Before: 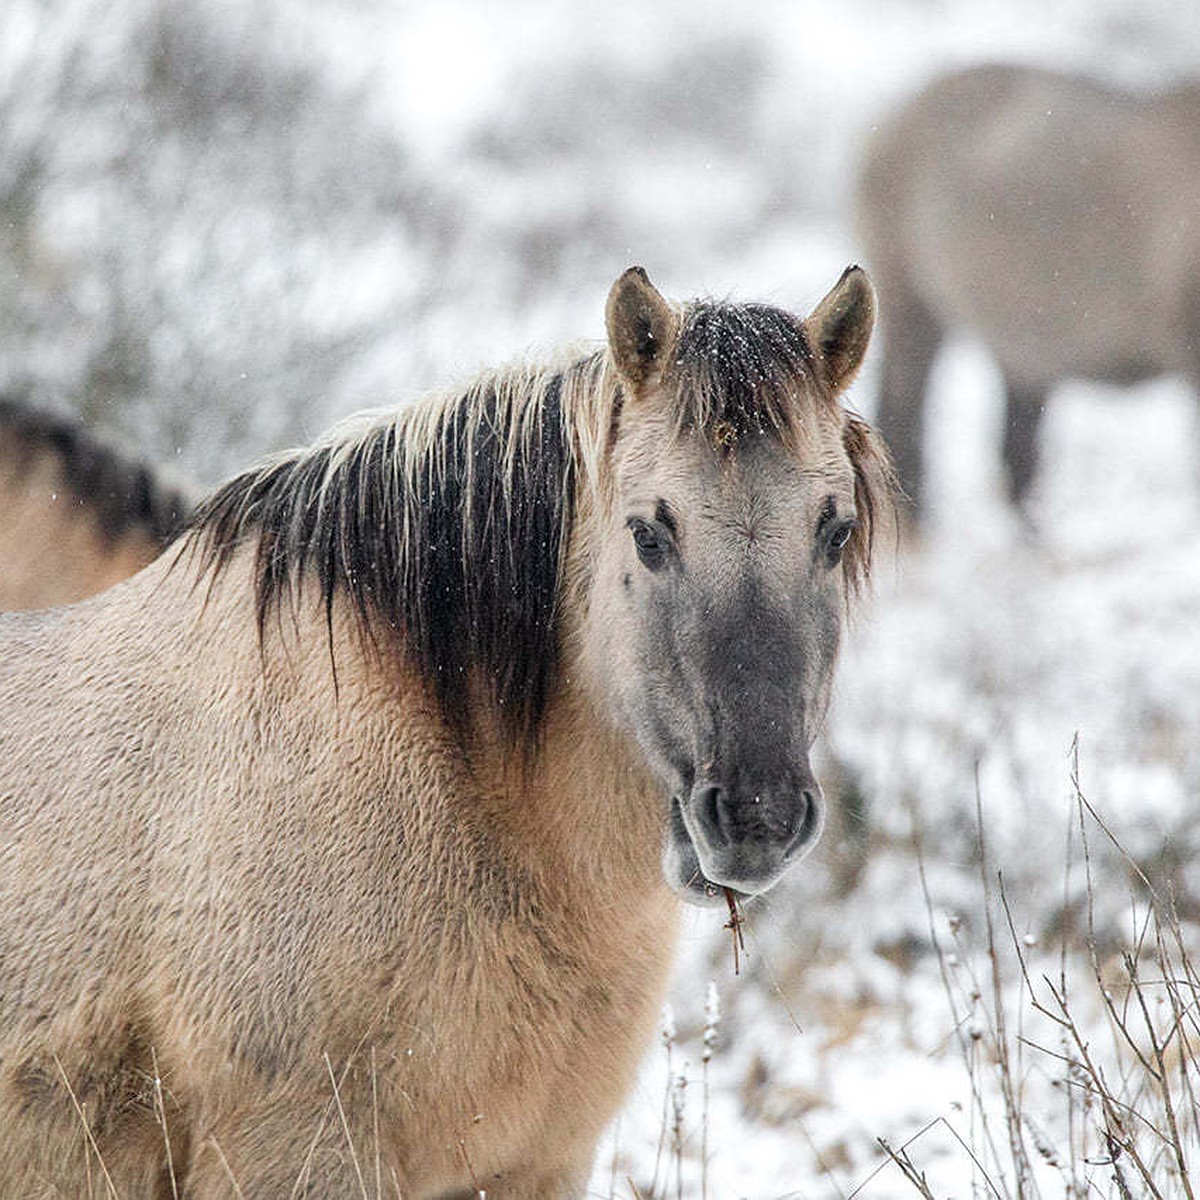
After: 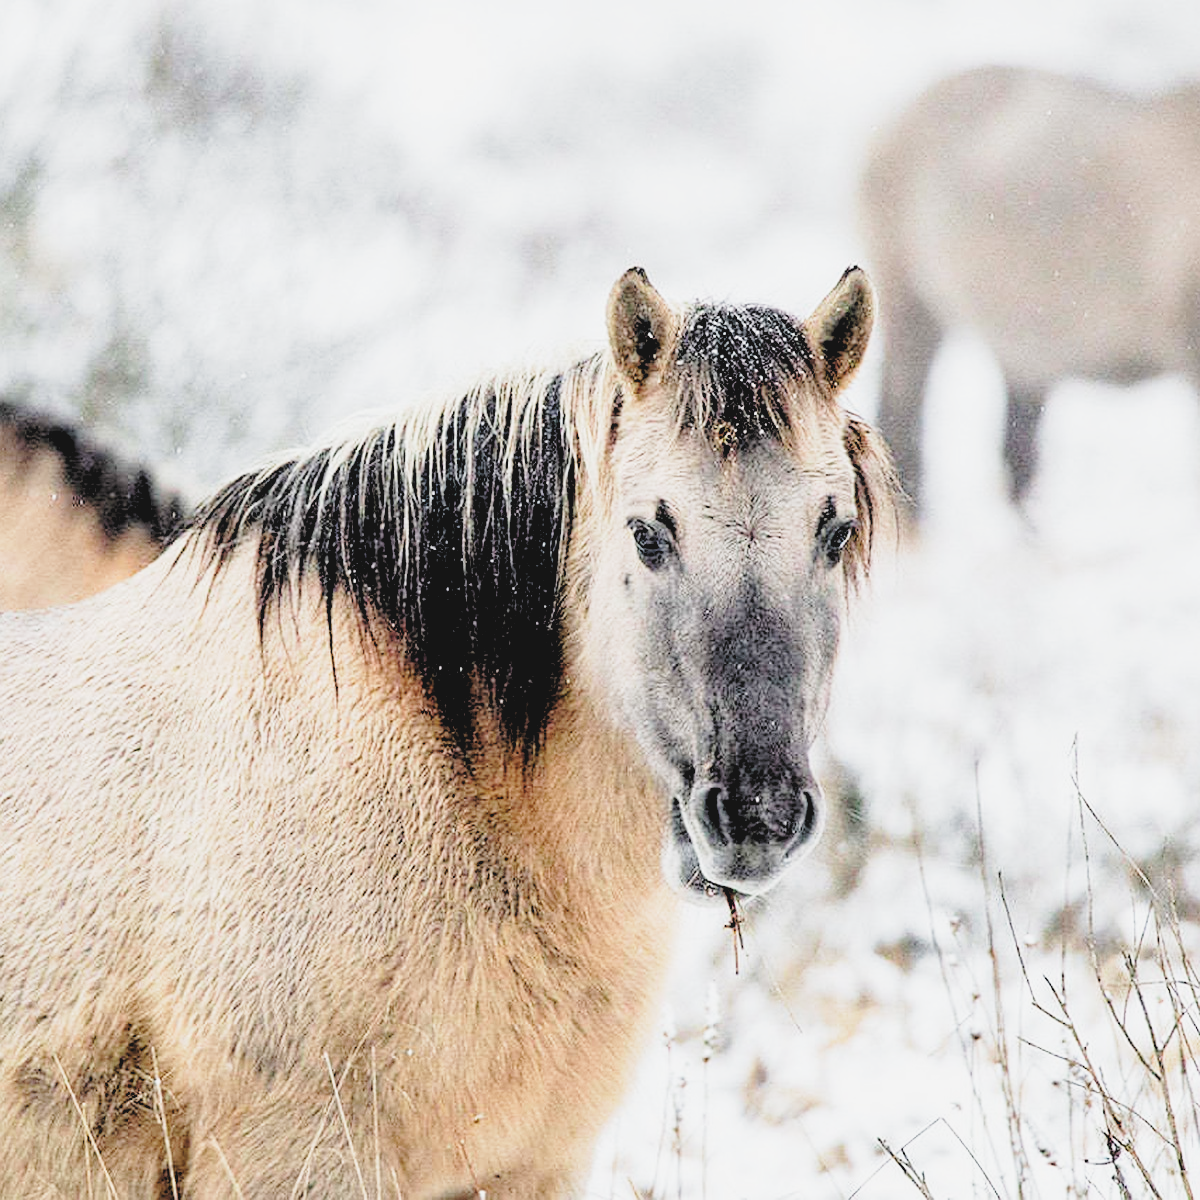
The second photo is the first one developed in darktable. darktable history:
base curve: curves: ch0 [(0, 0) (0.028, 0.03) (0.121, 0.232) (0.46, 0.748) (0.859, 0.968) (1, 1)], preserve colors none
contrast brightness saturation: contrast -0.1, brightness 0.05, saturation 0.08
rgb levels: levels [[0.029, 0.461, 0.922], [0, 0.5, 1], [0, 0.5, 1]]
